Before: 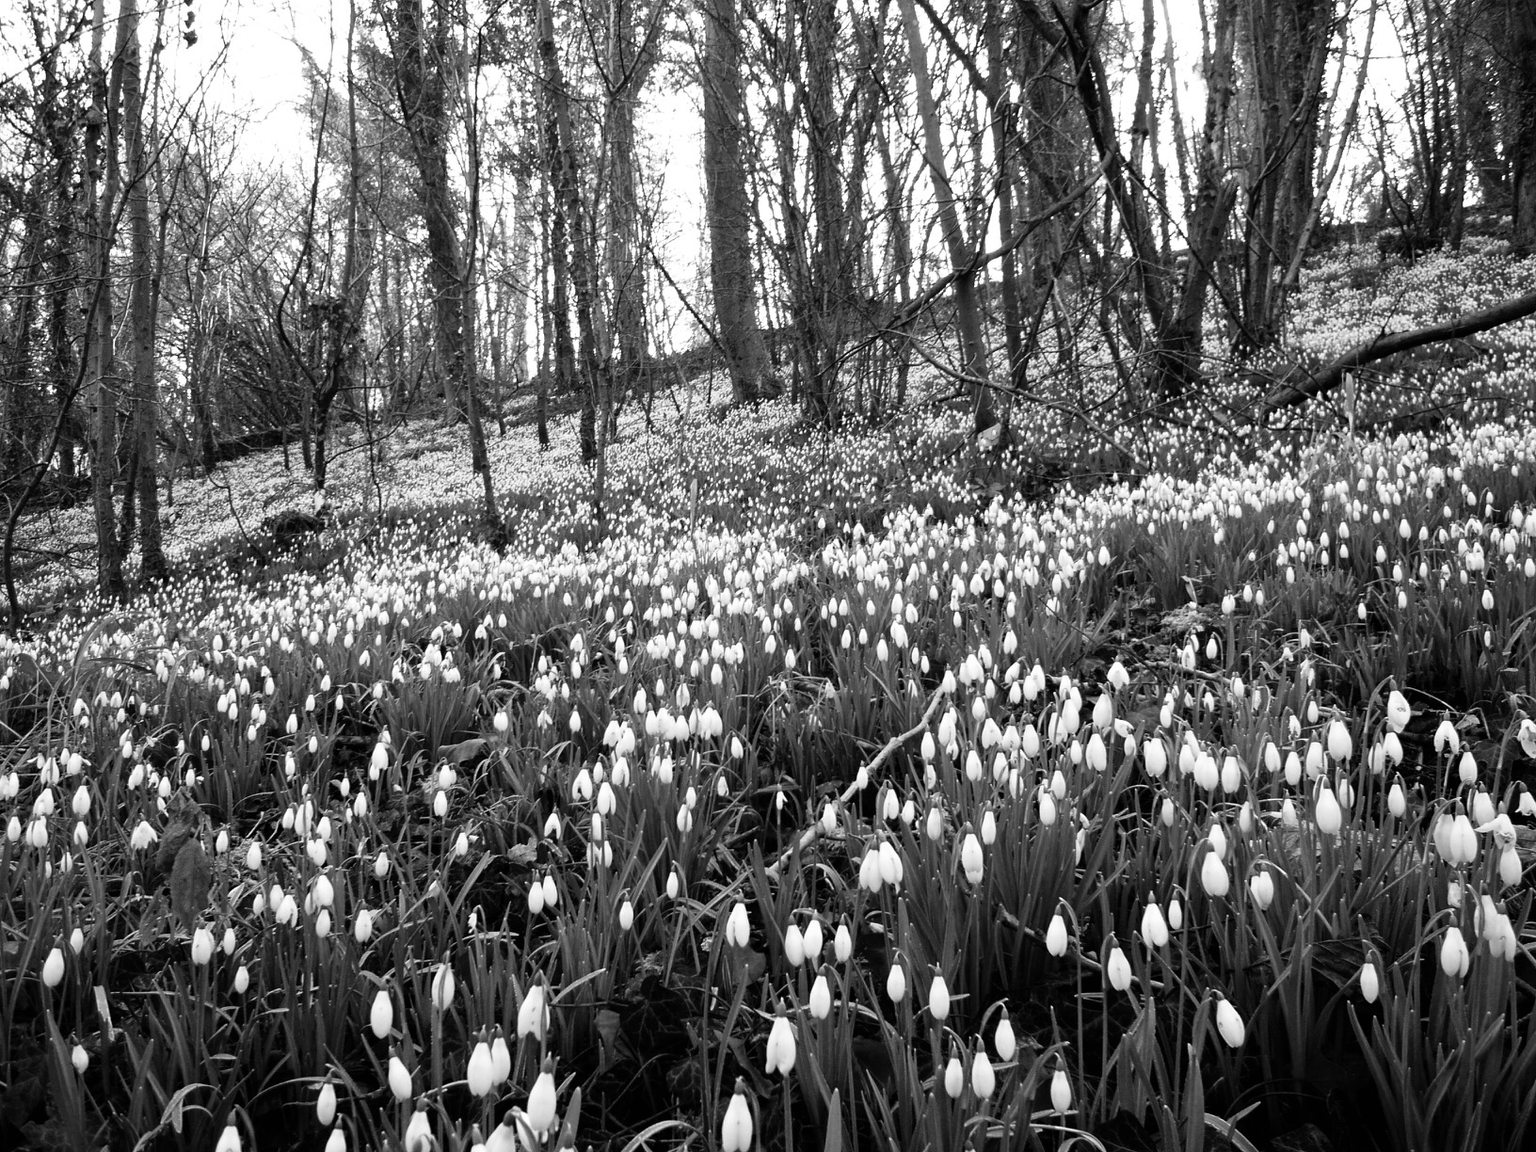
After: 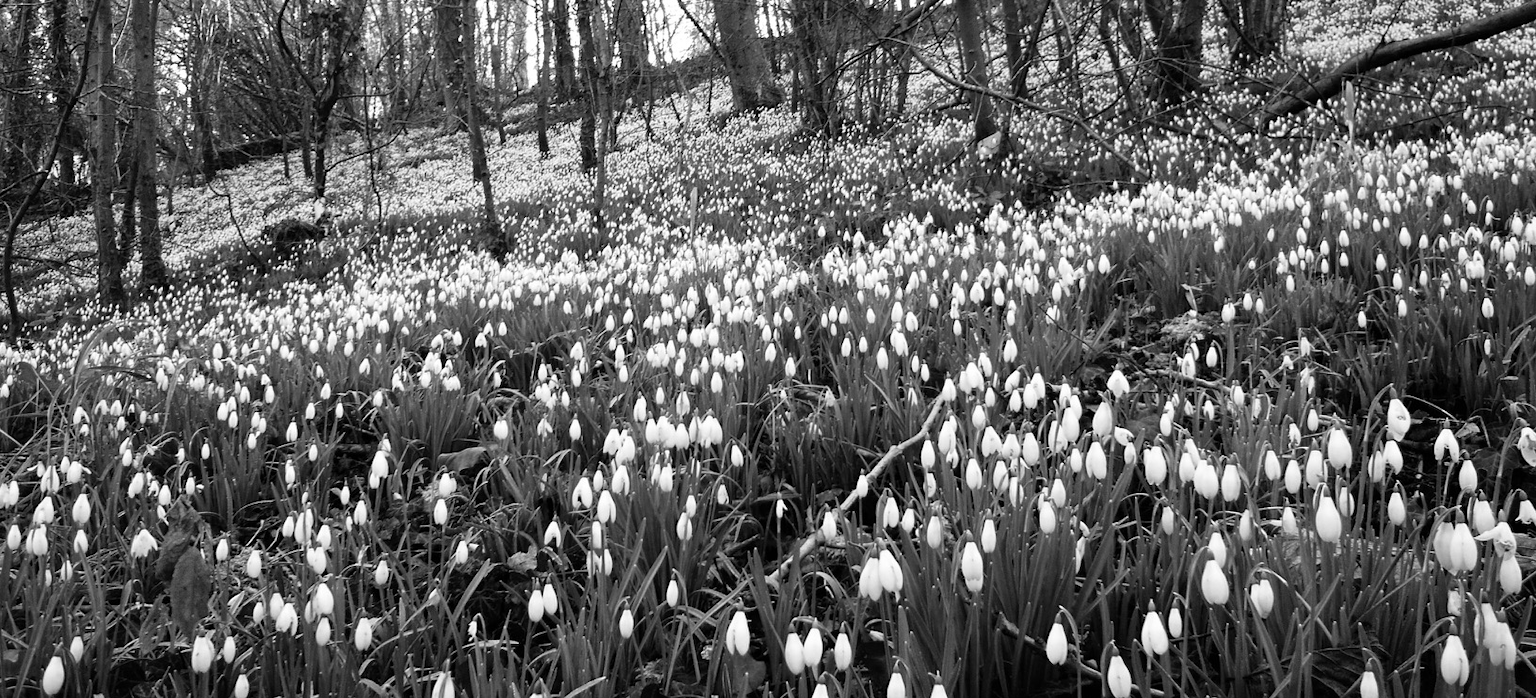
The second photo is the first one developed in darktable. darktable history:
color correction: saturation 1.34
crop and rotate: top 25.357%, bottom 13.942%
color balance rgb: linear chroma grading › global chroma 33.4%
